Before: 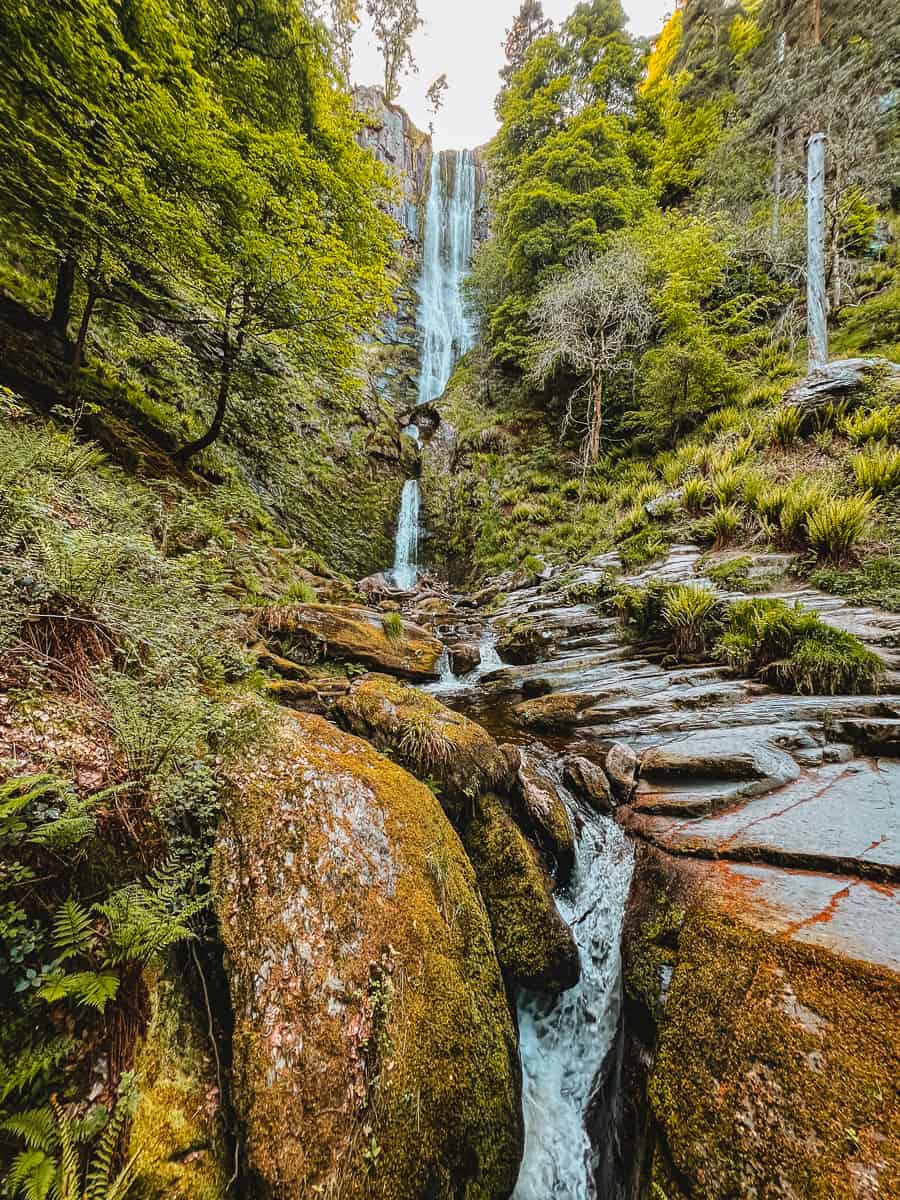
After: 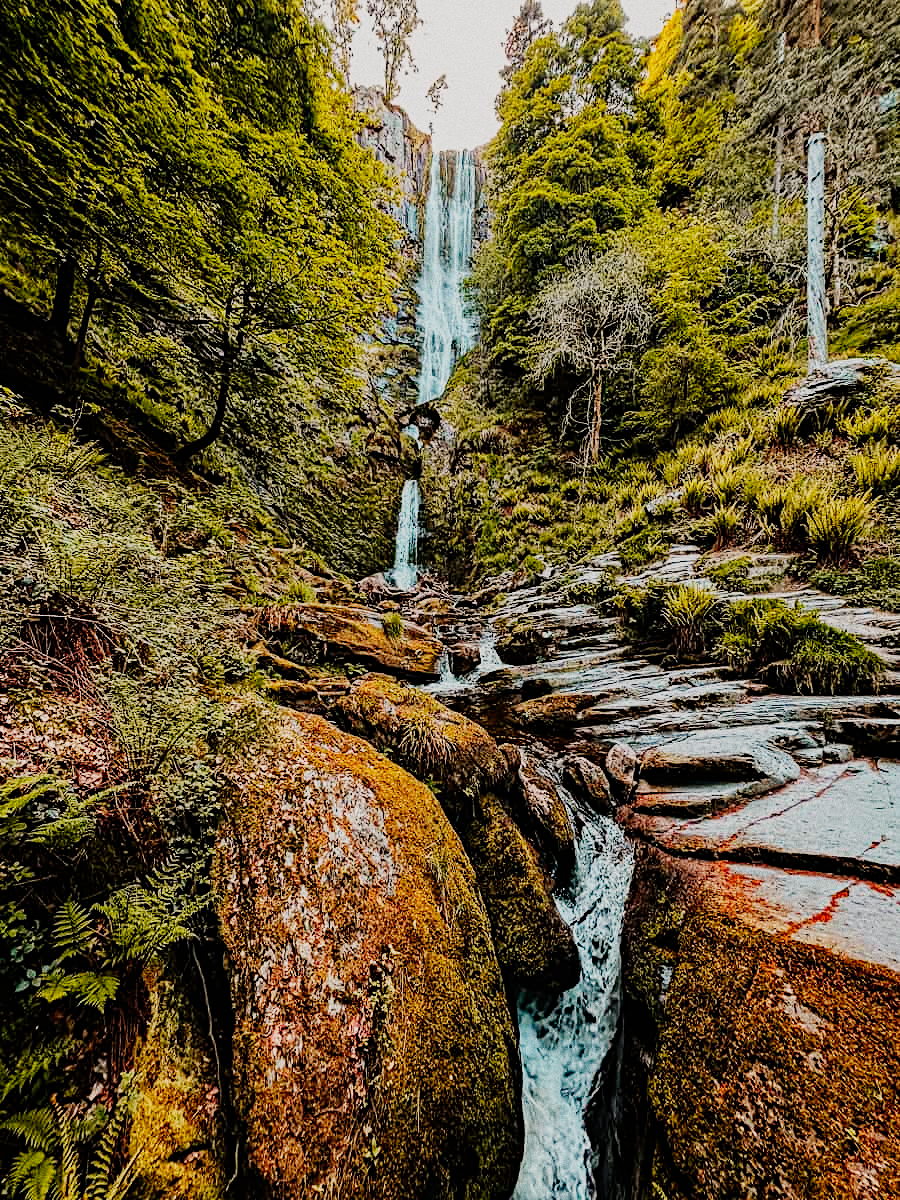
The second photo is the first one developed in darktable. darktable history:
contrast equalizer: octaves 7, y [[0.6 ×6], [0.55 ×6], [0 ×6], [0 ×6], [0 ×6]], mix -0.2
diffuse or sharpen "_builtin_sharpen demosaicing | AA filter": edge sensitivity 1, 1st order anisotropy 100%, 2nd order anisotropy 100%, 3rd order anisotropy 100%, 4th order anisotropy 100%, 1st order speed -25%, 2nd order speed -25%, 3rd order speed -25%, 4th order speed -25%
diffuse or sharpen "bloom 20%": radius span 32, 1st order speed 50%, 2nd order speed 50%, 3rd order speed 50%, 4th order speed 50% | blend: blend mode normal, opacity 20%; mask: uniform (no mask)
grain "film": coarseness 0.09 ISO
sigmoid: contrast 1.8, skew -0.2, preserve hue 0%, red attenuation 0.1, red rotation 0.035, green attenuation 0.1, green rotation -0.017, blue attenuation 0.15, blue rotation -0.052, base primaries Rec2020
color balance rgb: shadows lift › chroma 2%, shadows lift › hue 217.2°, power › hue 60°, highlights gain › chroma 1%, highlights gain › hue 69.6°, global offset › luminance -0.5%, perceptual saturation grading › global saturation 15%, global vibrance 15%
rgb primaries: tint hue -2.99°, red hue -0.035, red purity 0.95, green hue 0.035, green purity 0.95, blue hue -0.122, blue purity 1.1
